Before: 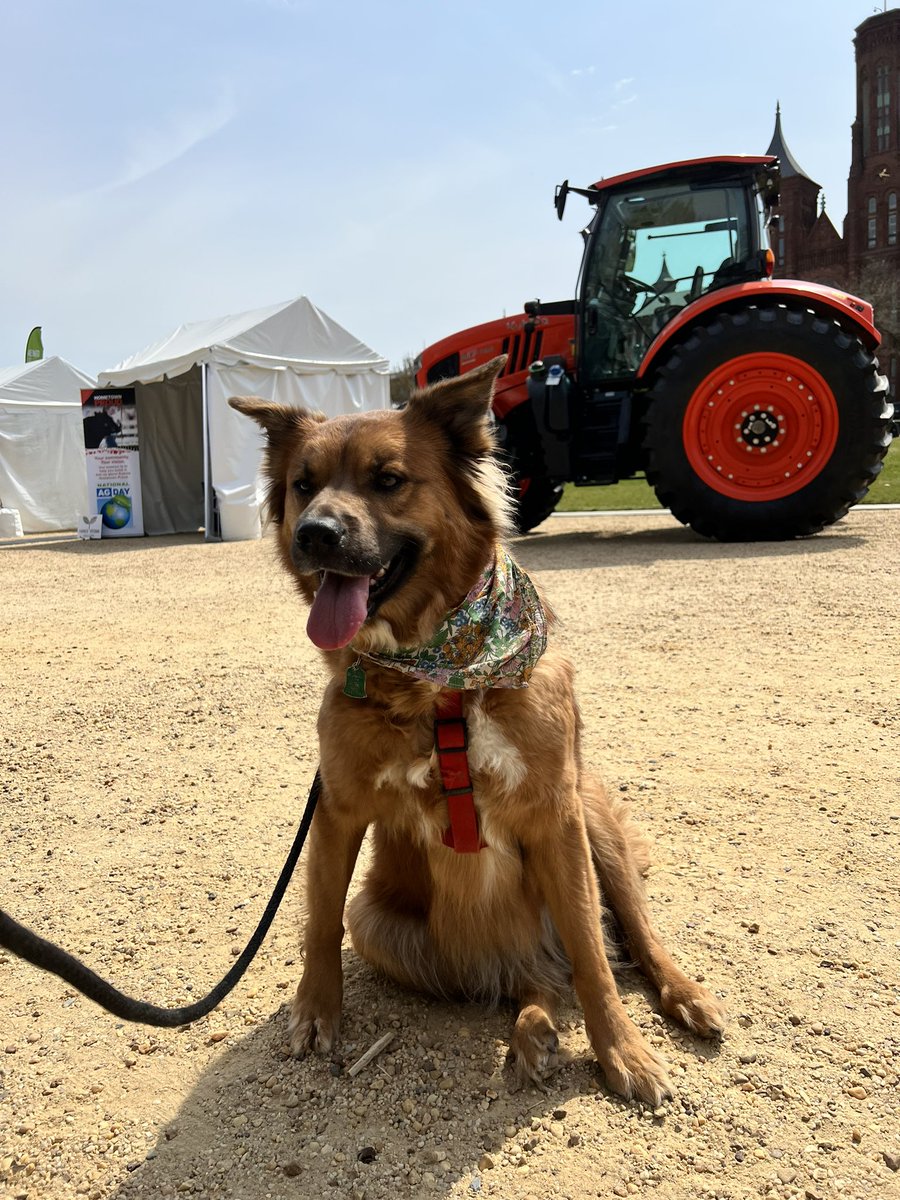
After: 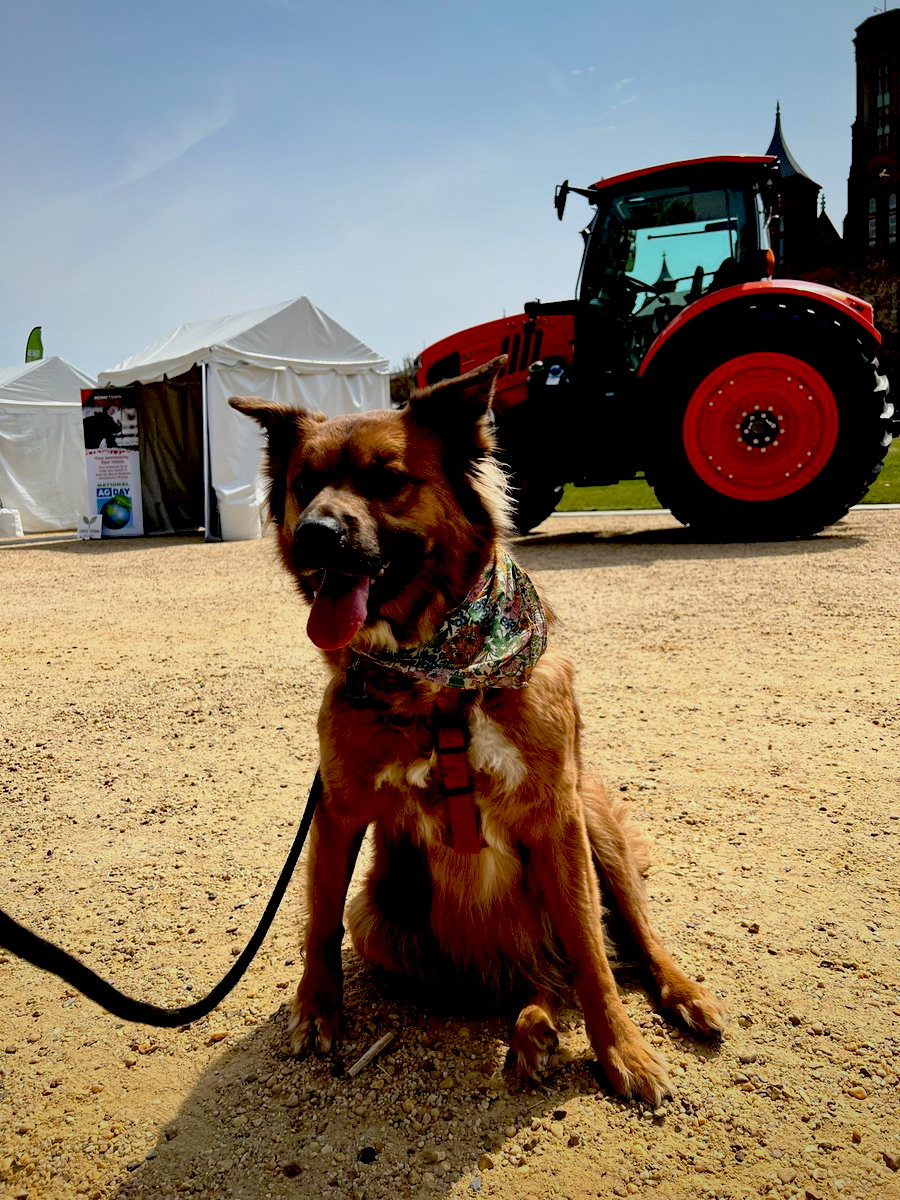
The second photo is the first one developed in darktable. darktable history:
vignetting: fall-off radius 100.81%, saturation 0.383, width/height ratio 1.341
exposure: black level correction 0.044, exposure -0.232 EV, compensate exposure bias true, compensate highlight preservation false
